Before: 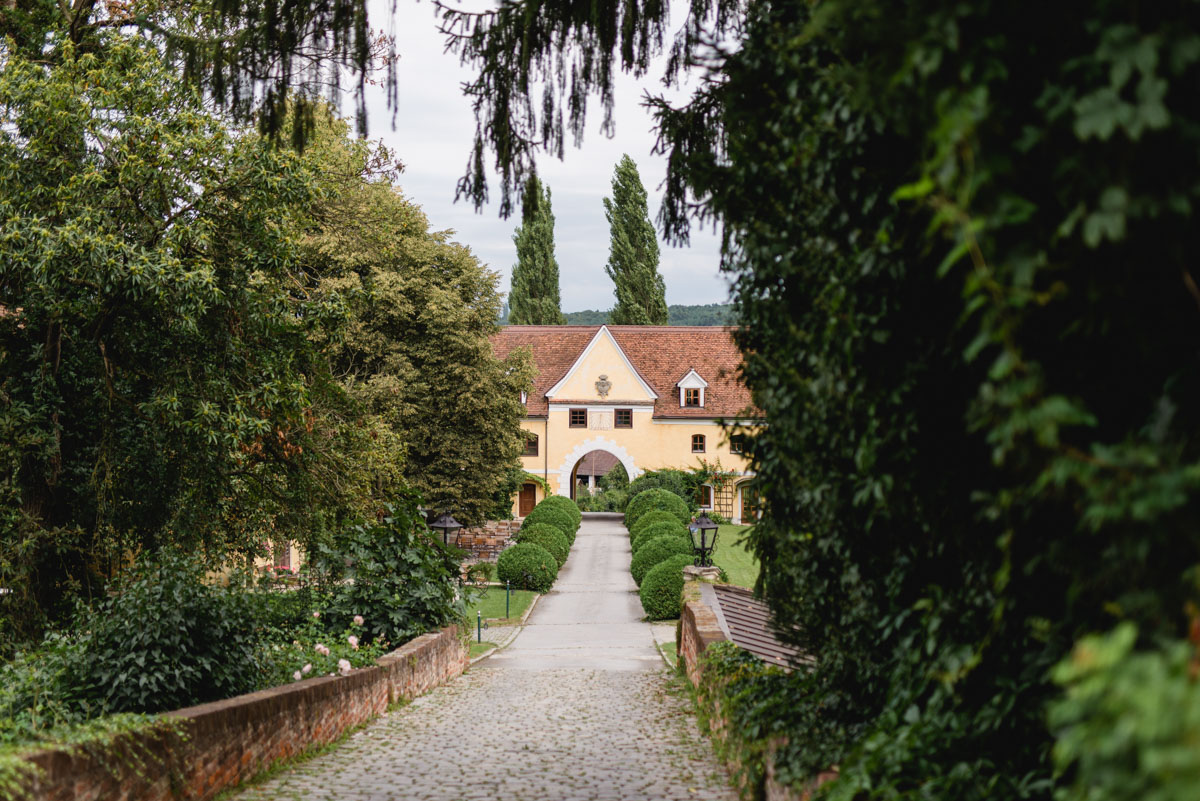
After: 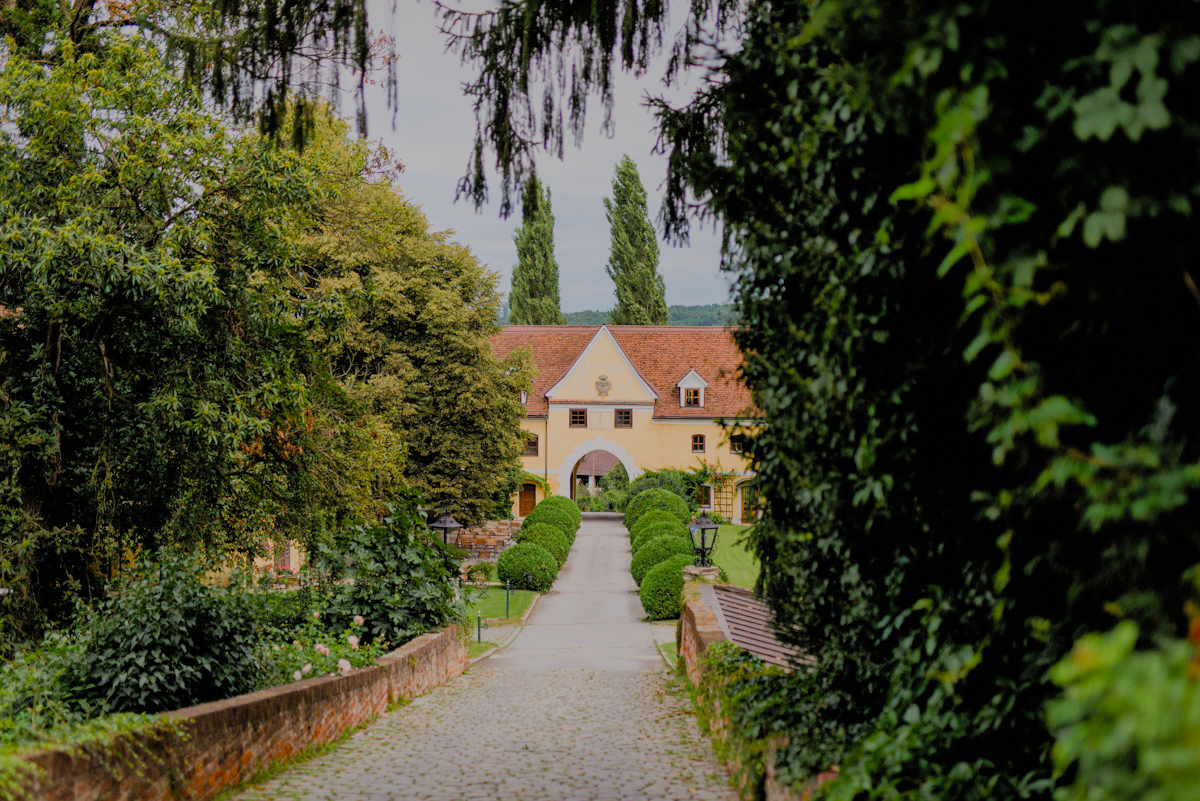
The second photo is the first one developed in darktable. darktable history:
filmic rgb: black relative exposure -8.79 EV, white relative exposure 4.98 EV, threshold 6 EV, target black luminance 0%, hardness 3.77, latitude 66.34%, contrast 0.822, highlights saturation mix 10%, shadows ↔ highlights balance 20%, add noise in highlights 0.1, color science v4 (2020), iterations of high-quality reconstruction 0, type of noise poissonian, enable highlight reconstruction true
shadows and highlights: shadows 40, highlights -60
